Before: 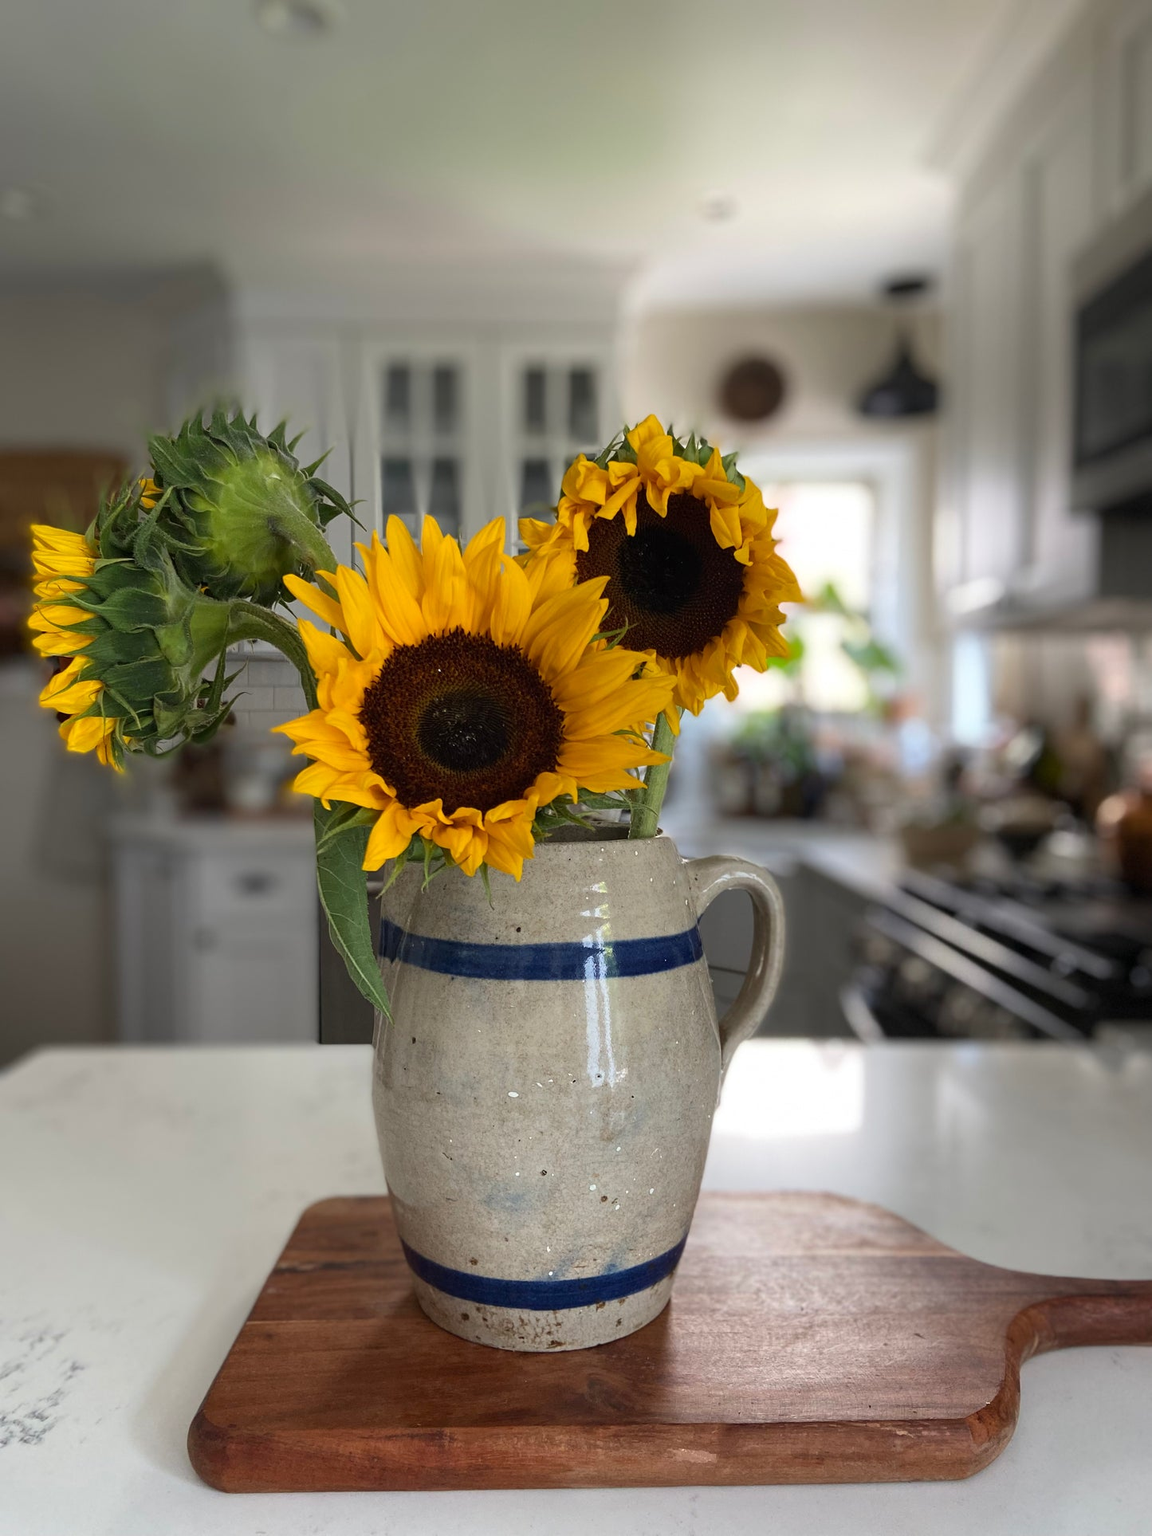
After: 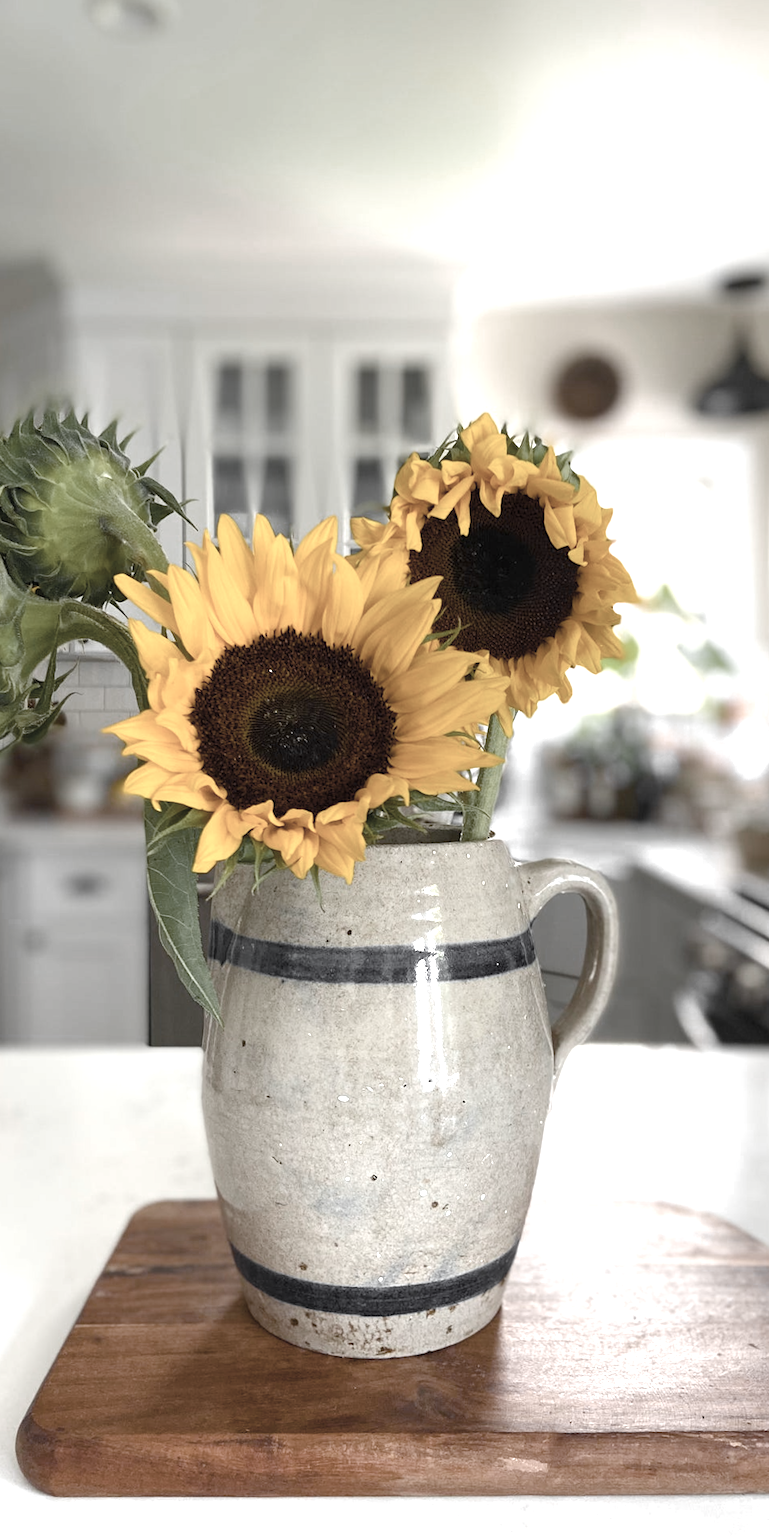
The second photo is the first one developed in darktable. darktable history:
color zones: curves: ch0 [(0, 0.613) (0.01, 0.613) (0.245, 0.448) (0.498, 0.529) (0.642, 0.665) (0.879, 0.777) (0.99, 0.613)]; ch1 [(0, 0.035) (0.121, 0.189) (0.259, 0.197) (0.415, 0.061) (0.589, 0.022) (0.732, 0.022) (0.857, 0.026) (0.991, 0.053)]
color balance rgb: perceptual saturation grading › global saturation 35%, perceptual saturation grading › highlights -25%, perceptual saturation grading › shadows 50%
exposure: black level correction 0, exposure 1.1 EV, compensate exposure bias true, compensate highlight preservation false
crop and rotate: left 14.385%, right 18.948%
rotate and perspective: rotation 0.192°, lens shift (horizontal) -0.015, crop left 0.005, crop right 0.996, crop top 0.006, crop bottom 0.99
